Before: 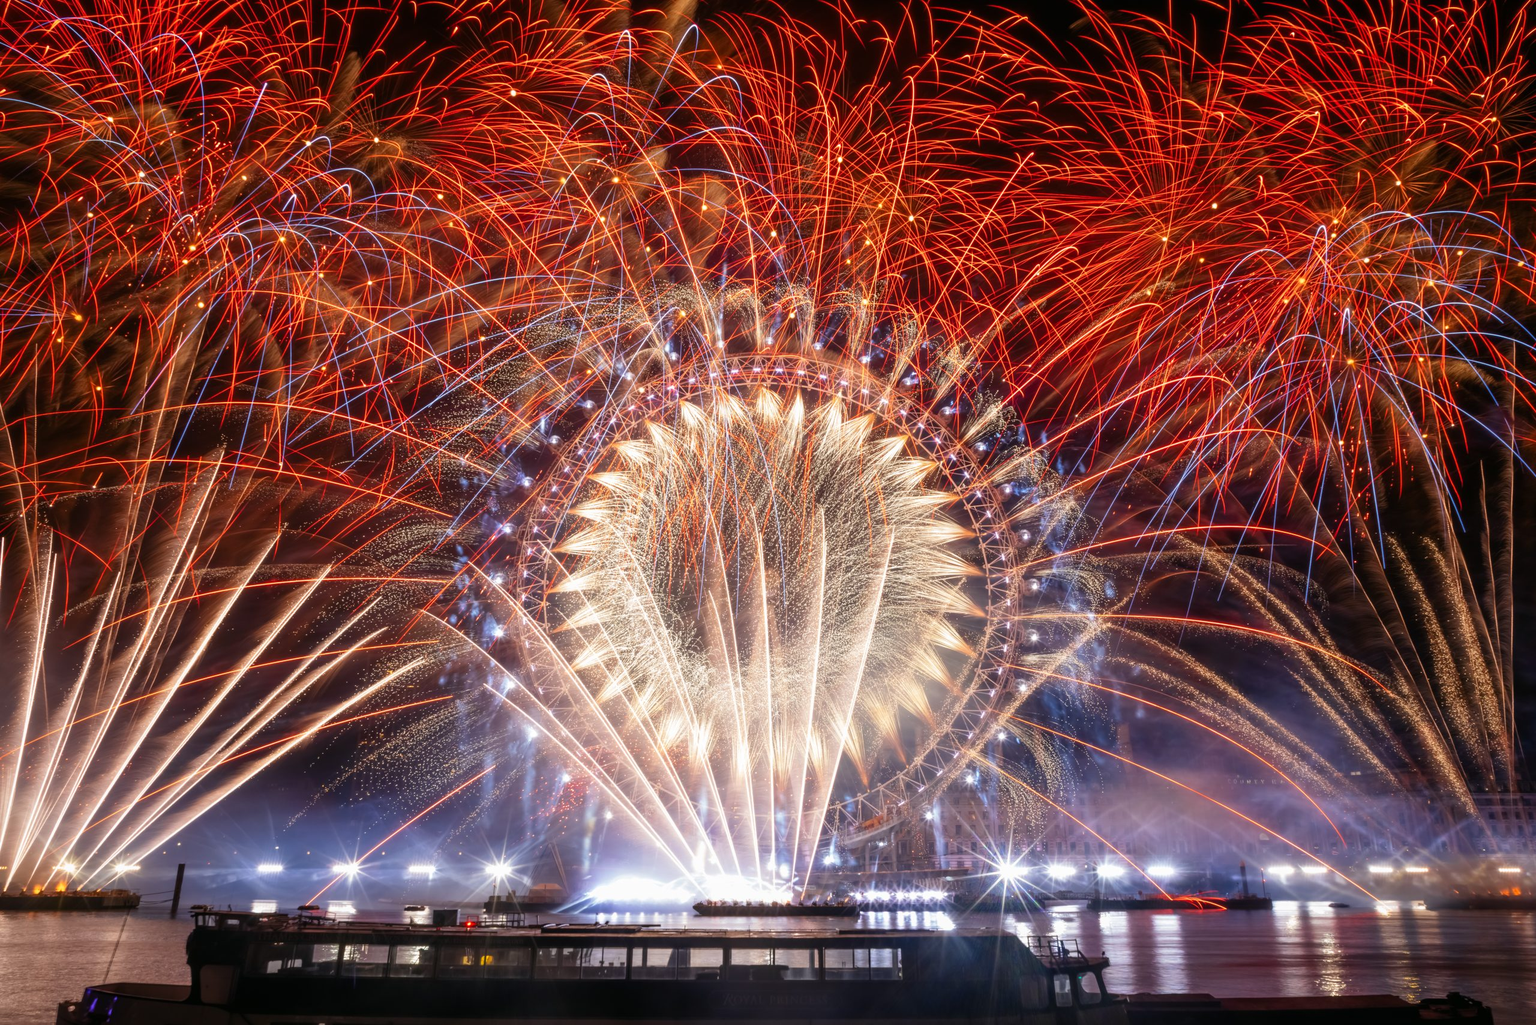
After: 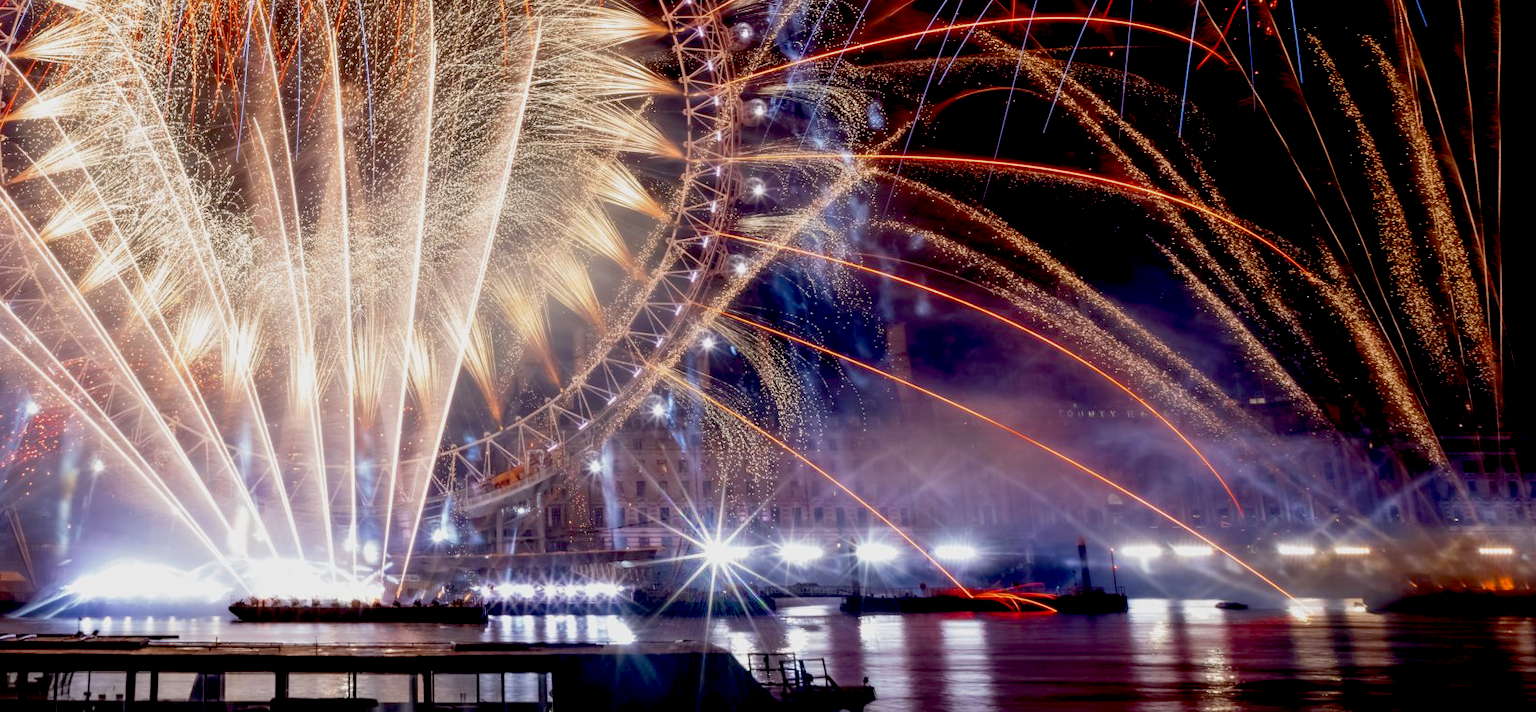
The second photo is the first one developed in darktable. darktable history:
exposure: black level correction 0.046, exposure -0.228 EV, compensate highlight preservation false
crop and rotate: left 35.509%, top 50.238%, bottom 4.934%
